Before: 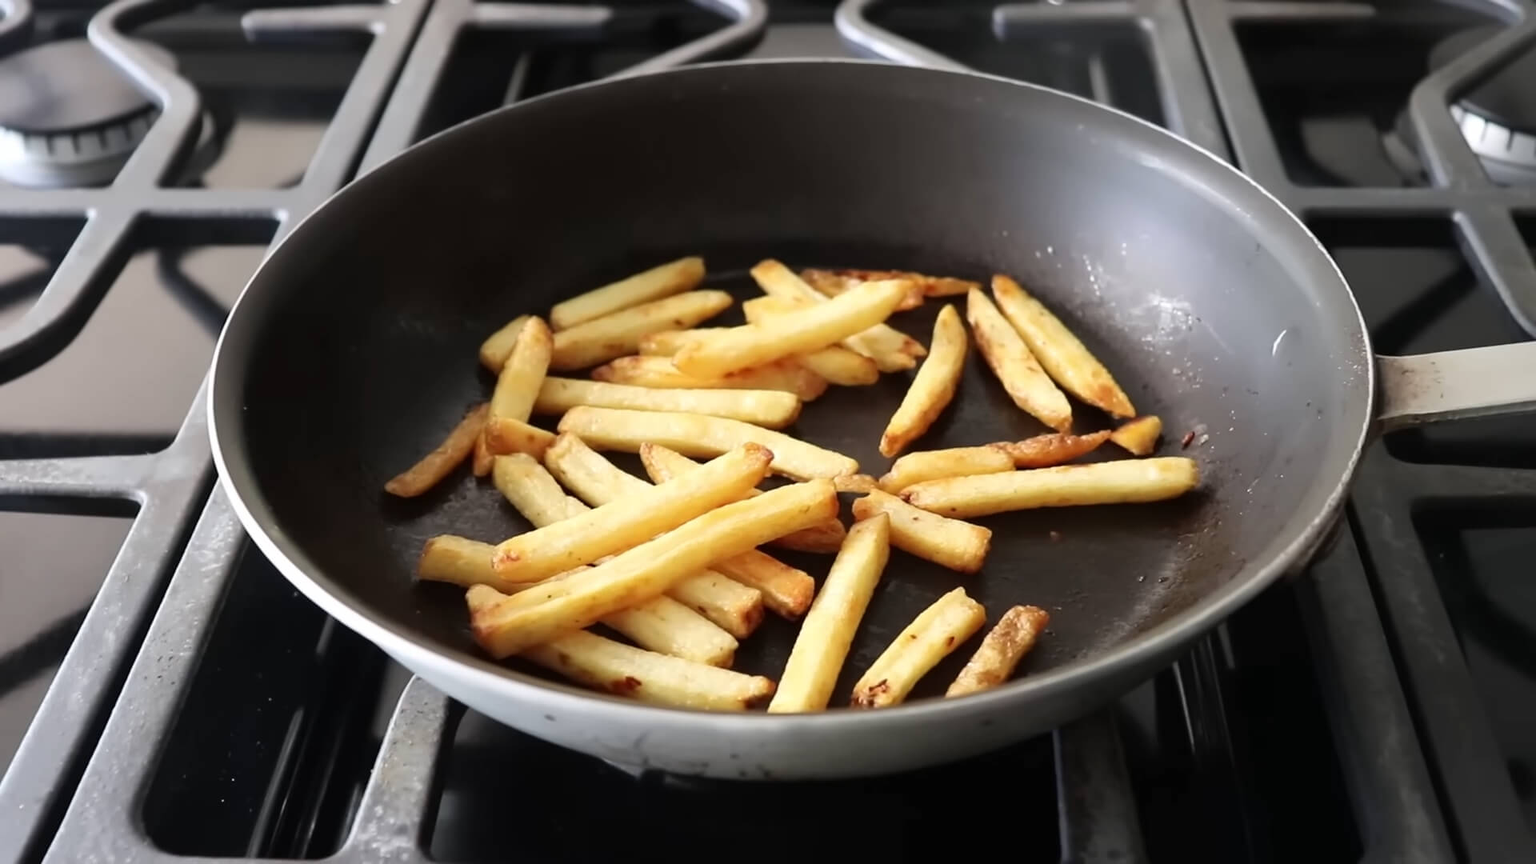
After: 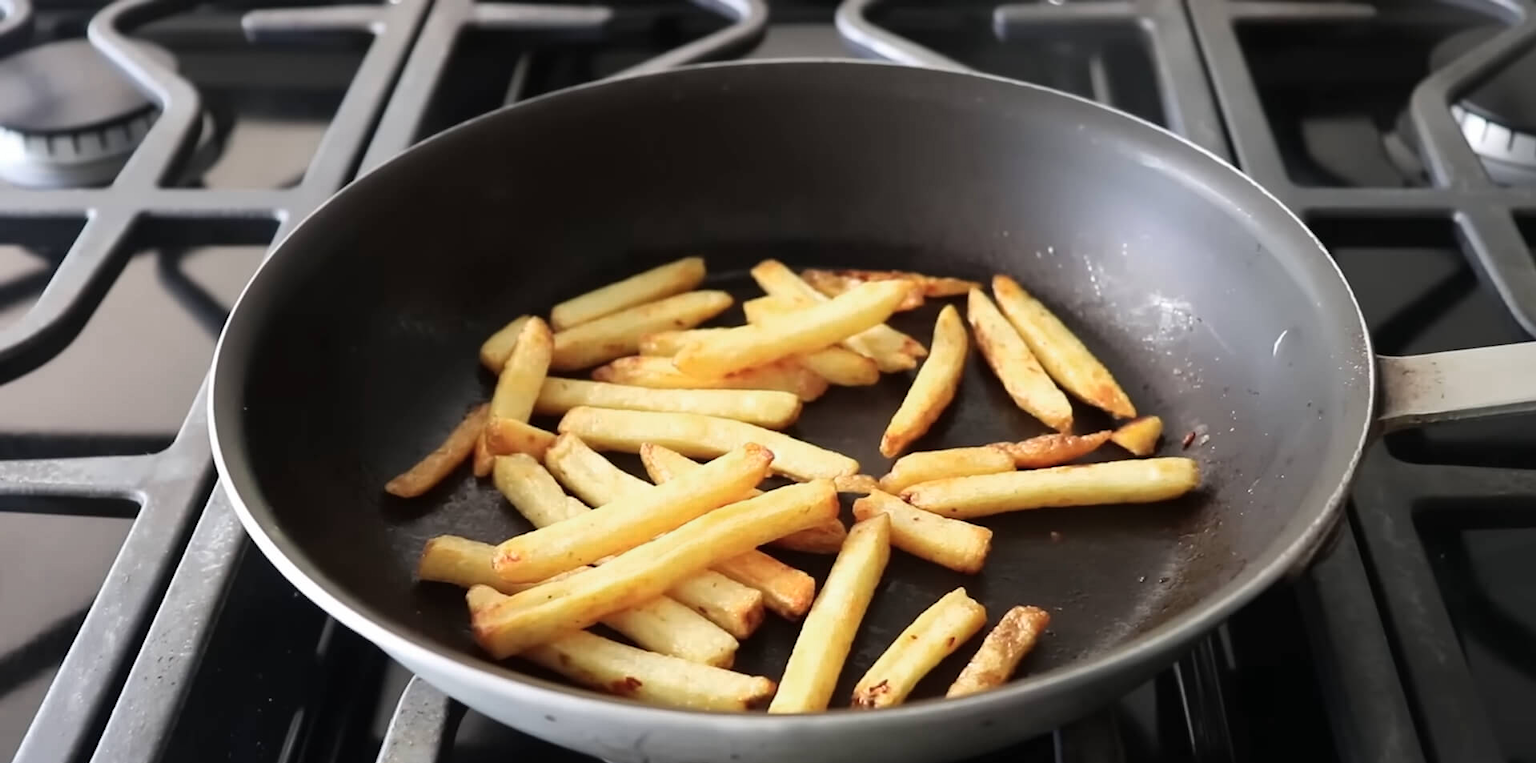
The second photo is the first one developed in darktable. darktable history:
crop and rotate: top 0%, bottom 11.577%
color zones: curves: ch0 [(0, 0.465) (0.092, 0.596) (0.289, 0.464) (0.429, 0.453) (0.571, 0.464) (0.714, 0.455) (0.857, 0.462) (1, 0.465)]
